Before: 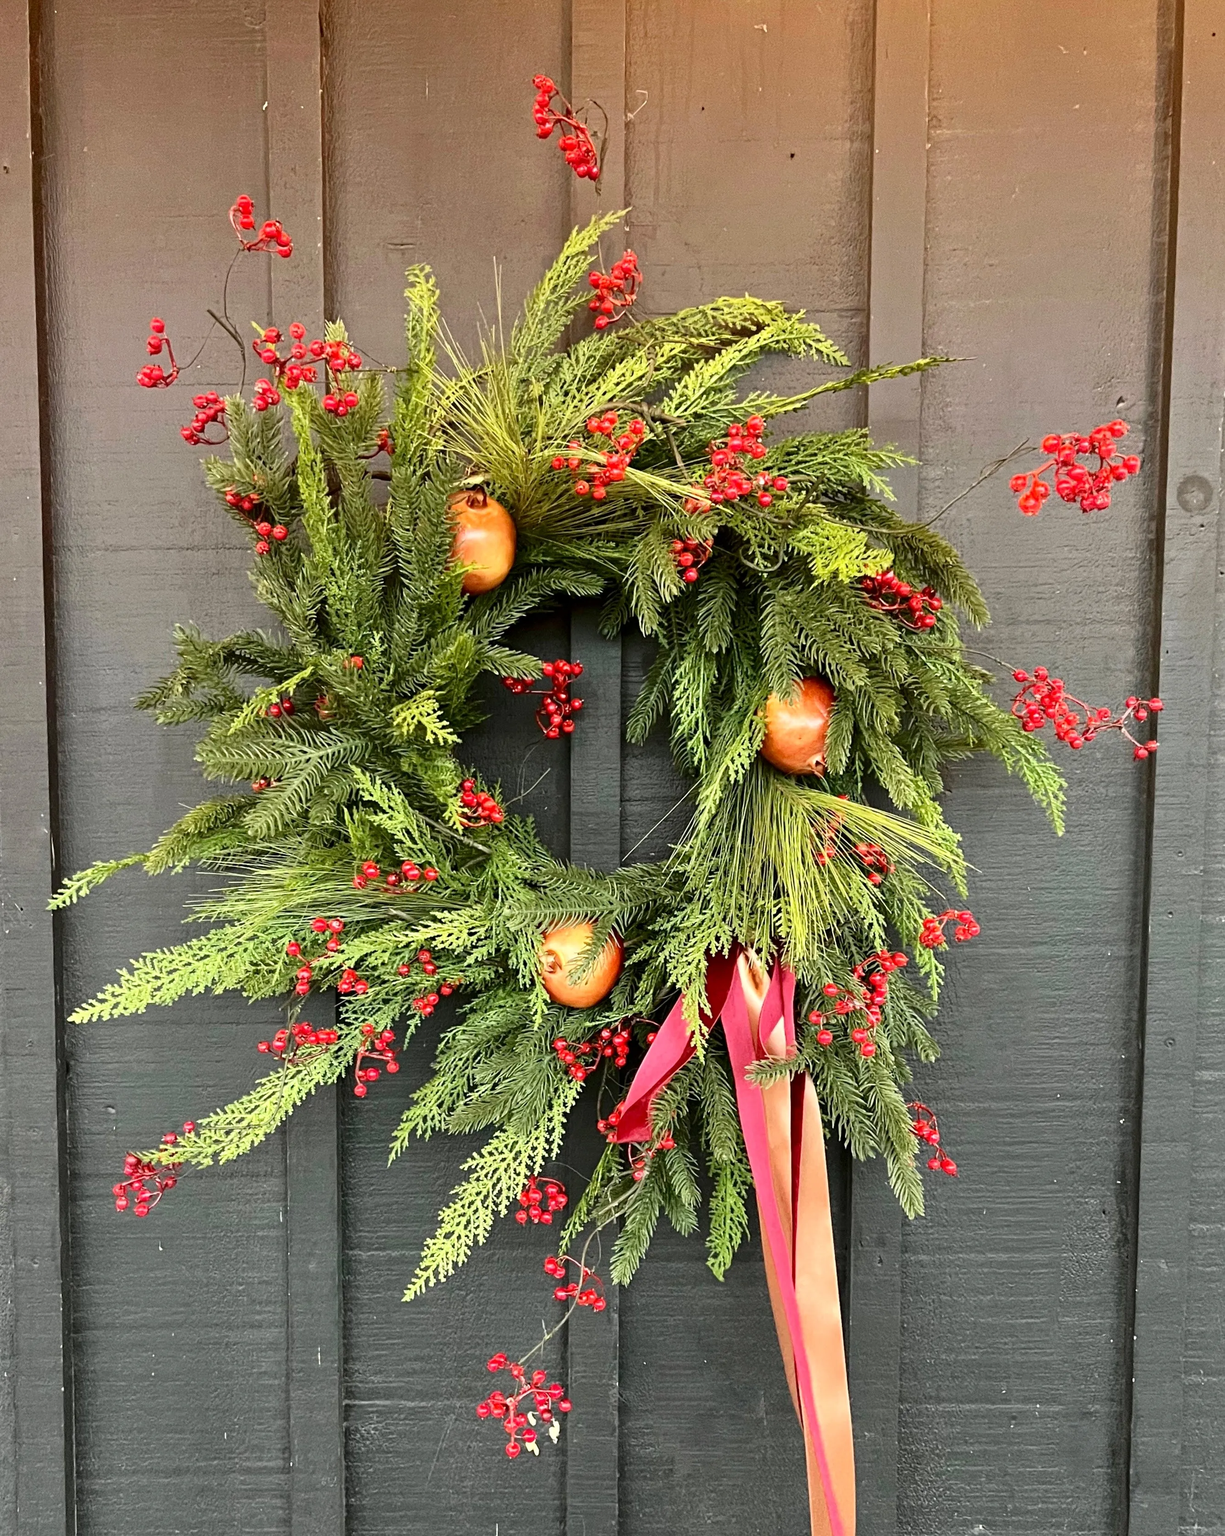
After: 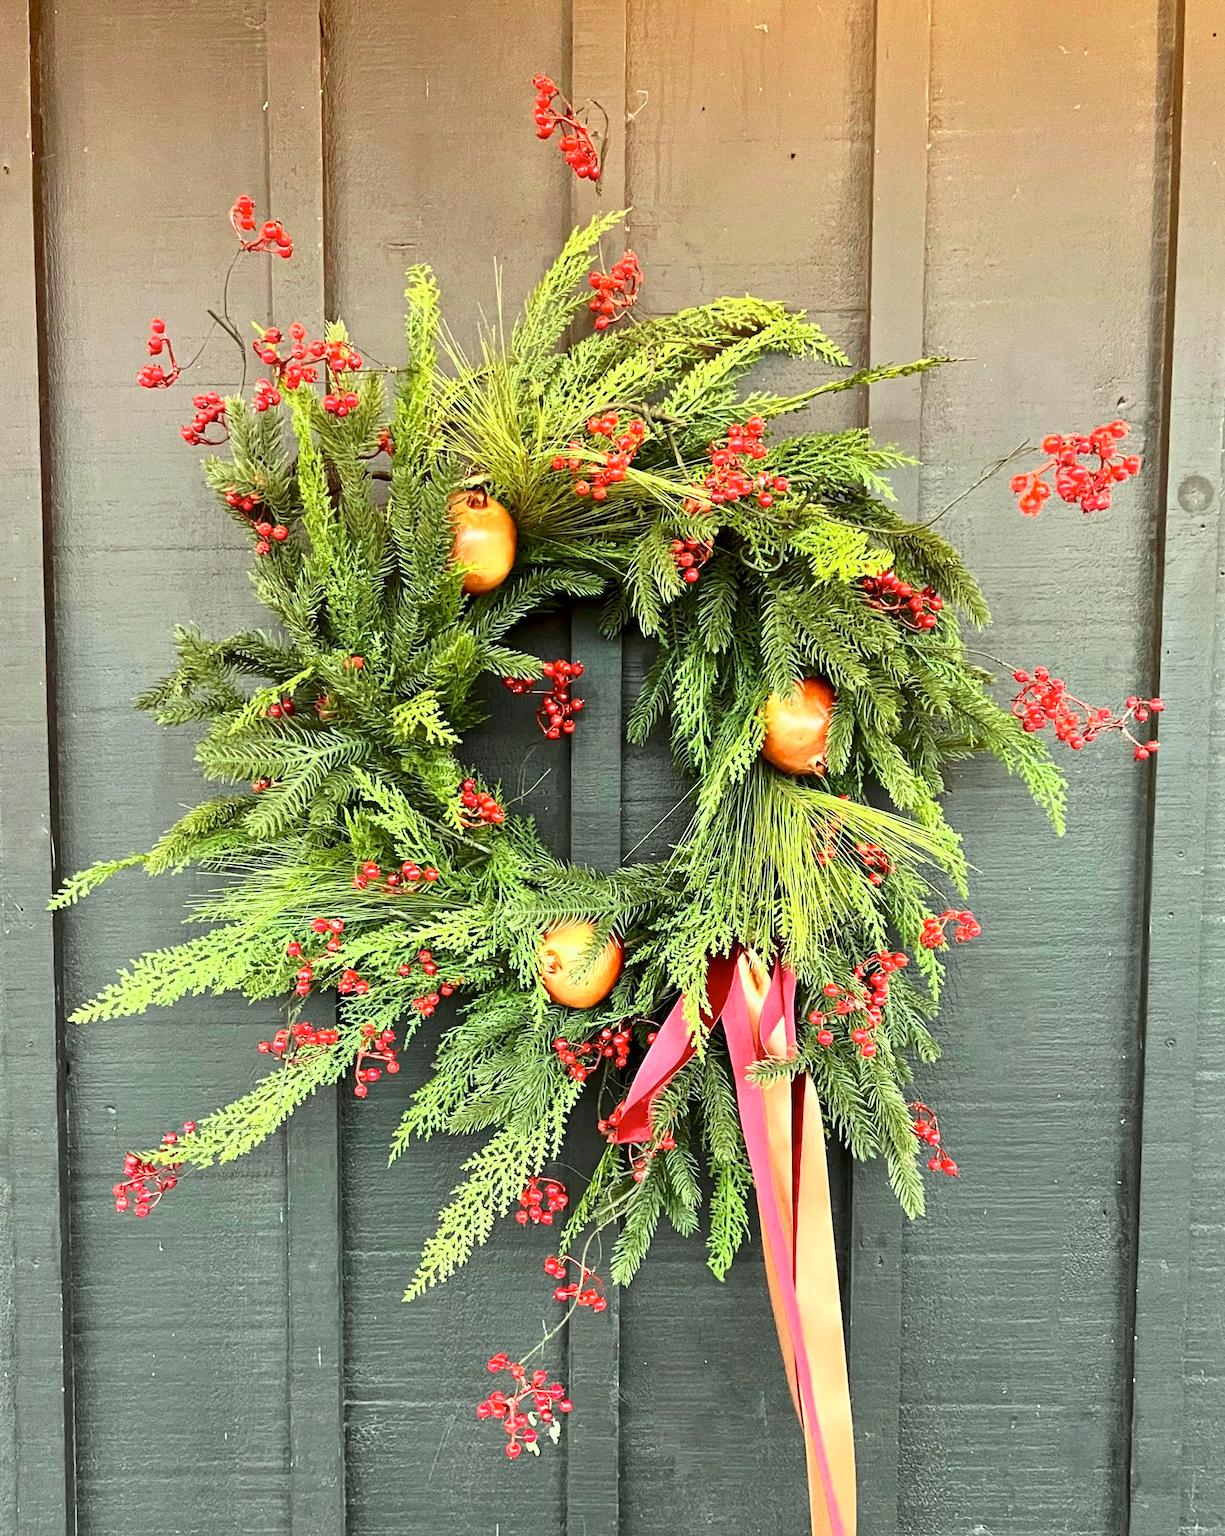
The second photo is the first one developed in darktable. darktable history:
color correction: highlights a* -8, highlights b* 3.1
base curve: curves: ch0 [(0, 0) (0.557, 0.834) (1, 1)]
exposure: compensate highlight preservation false
